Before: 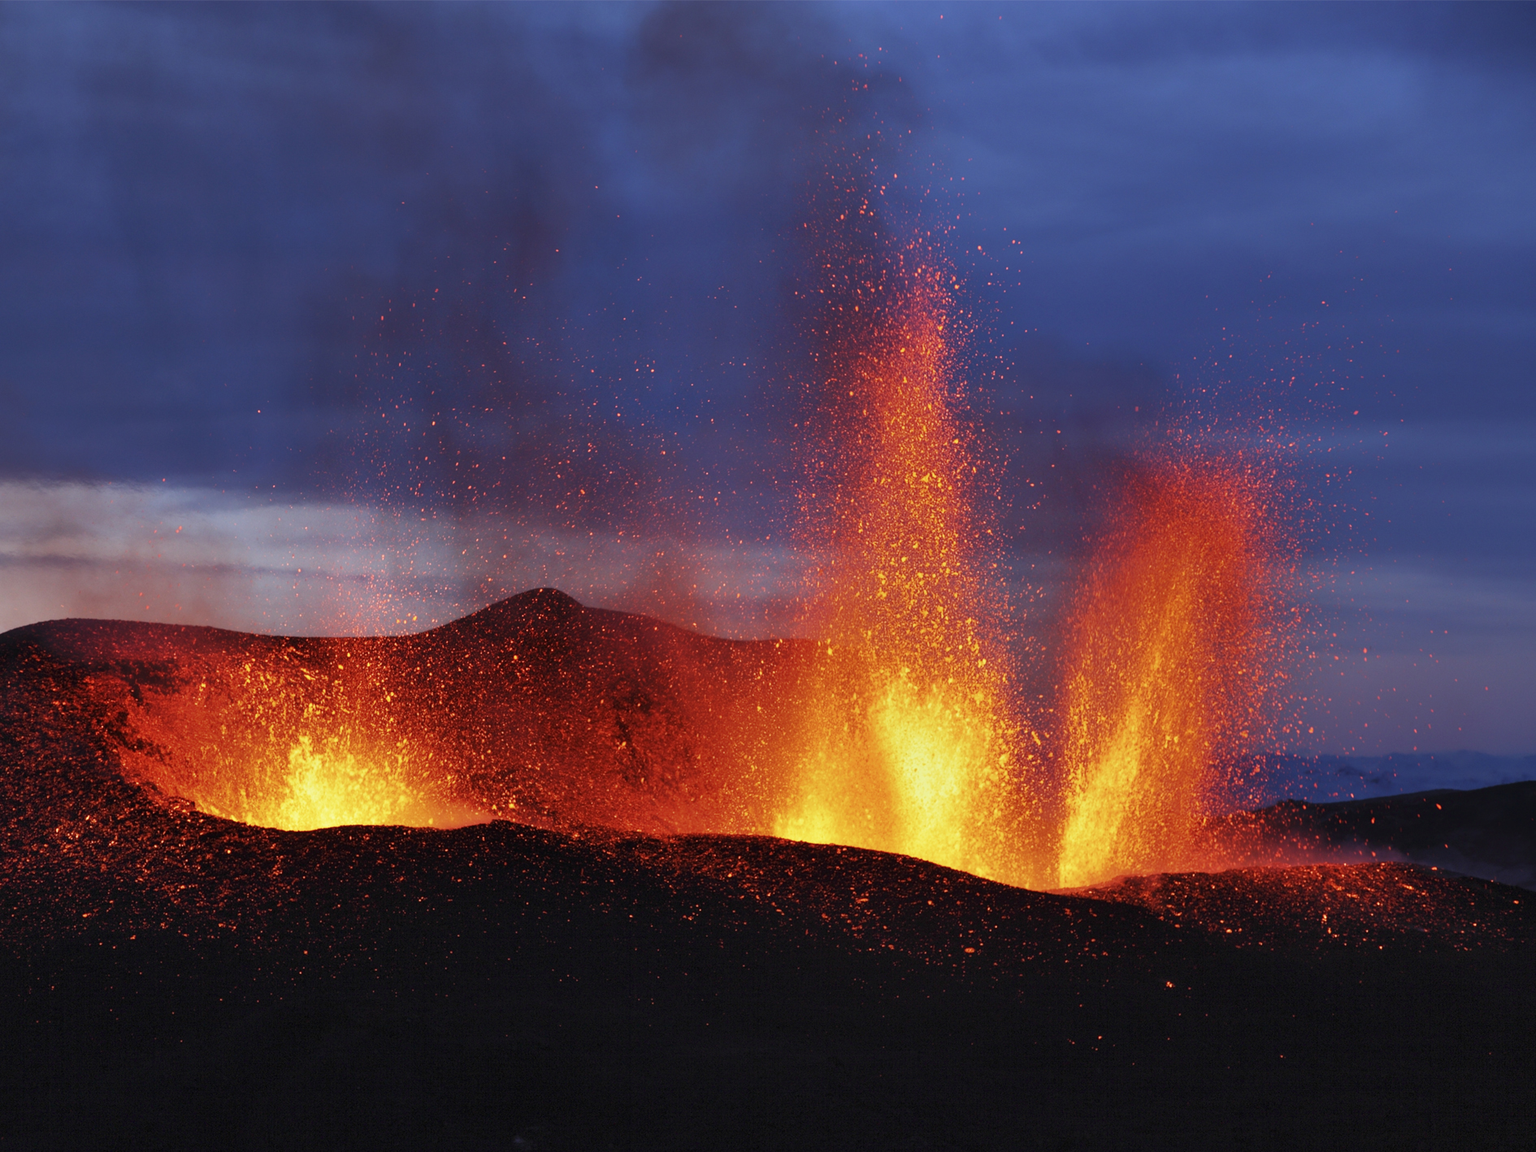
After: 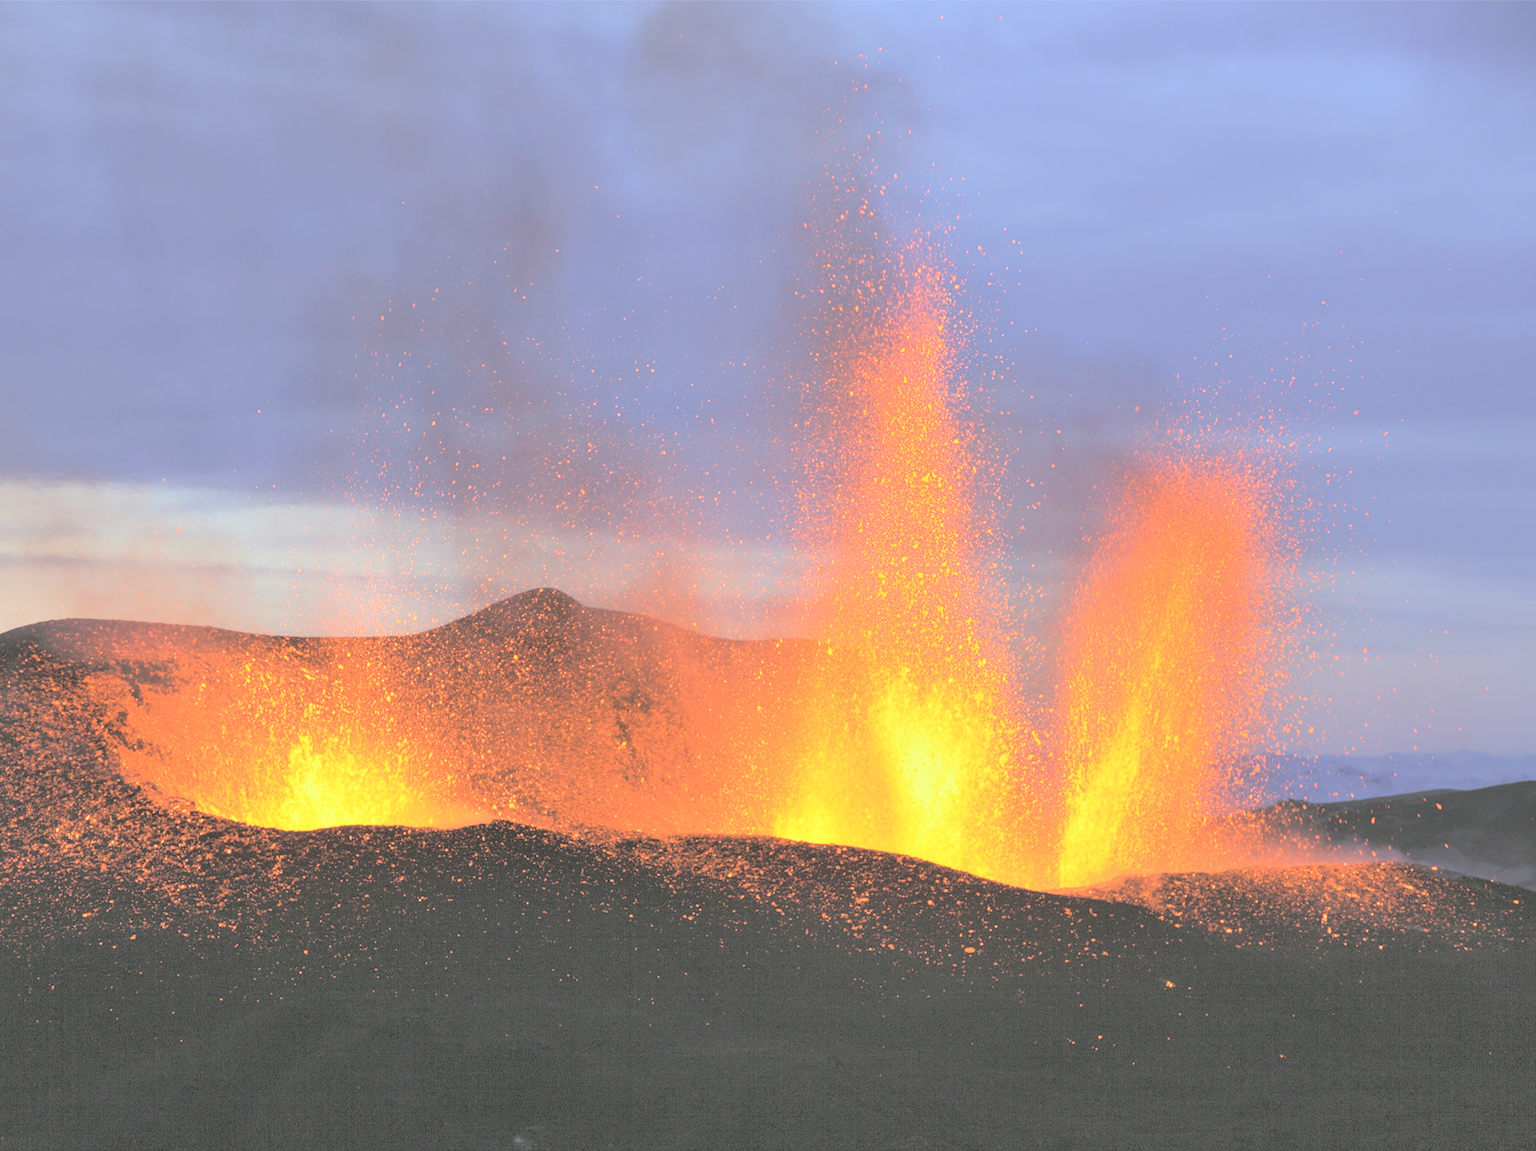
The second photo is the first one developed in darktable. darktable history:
color correction: highlights a* -5.92, highlights b* 10.8
contrast brightness saturation: brightness 0.982
